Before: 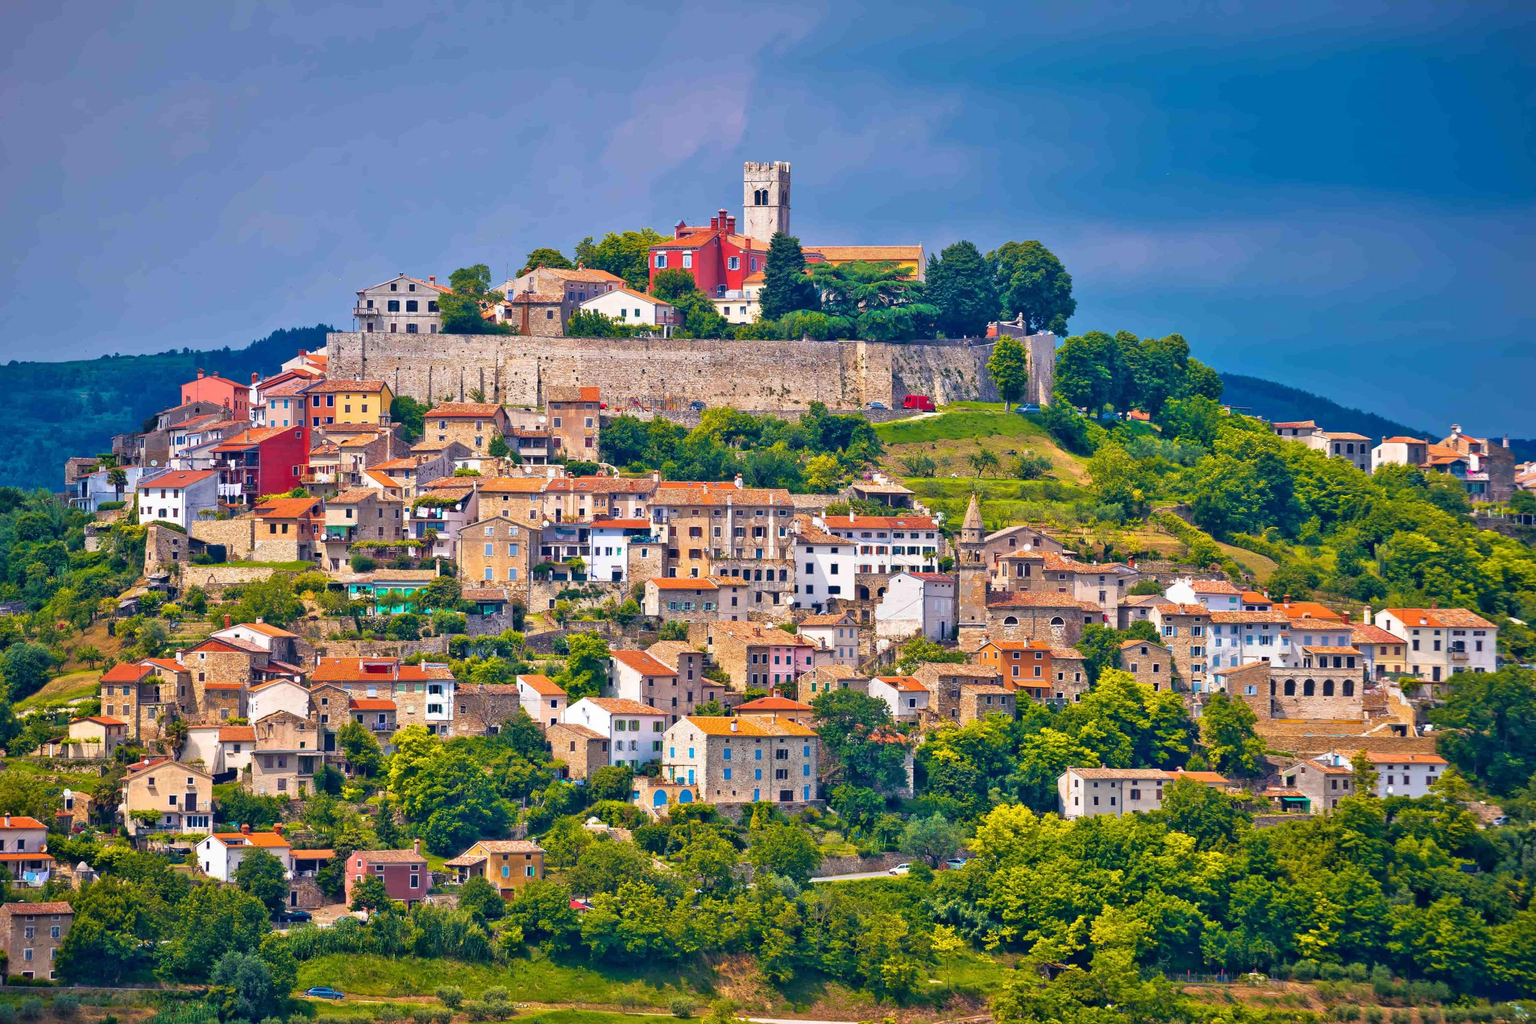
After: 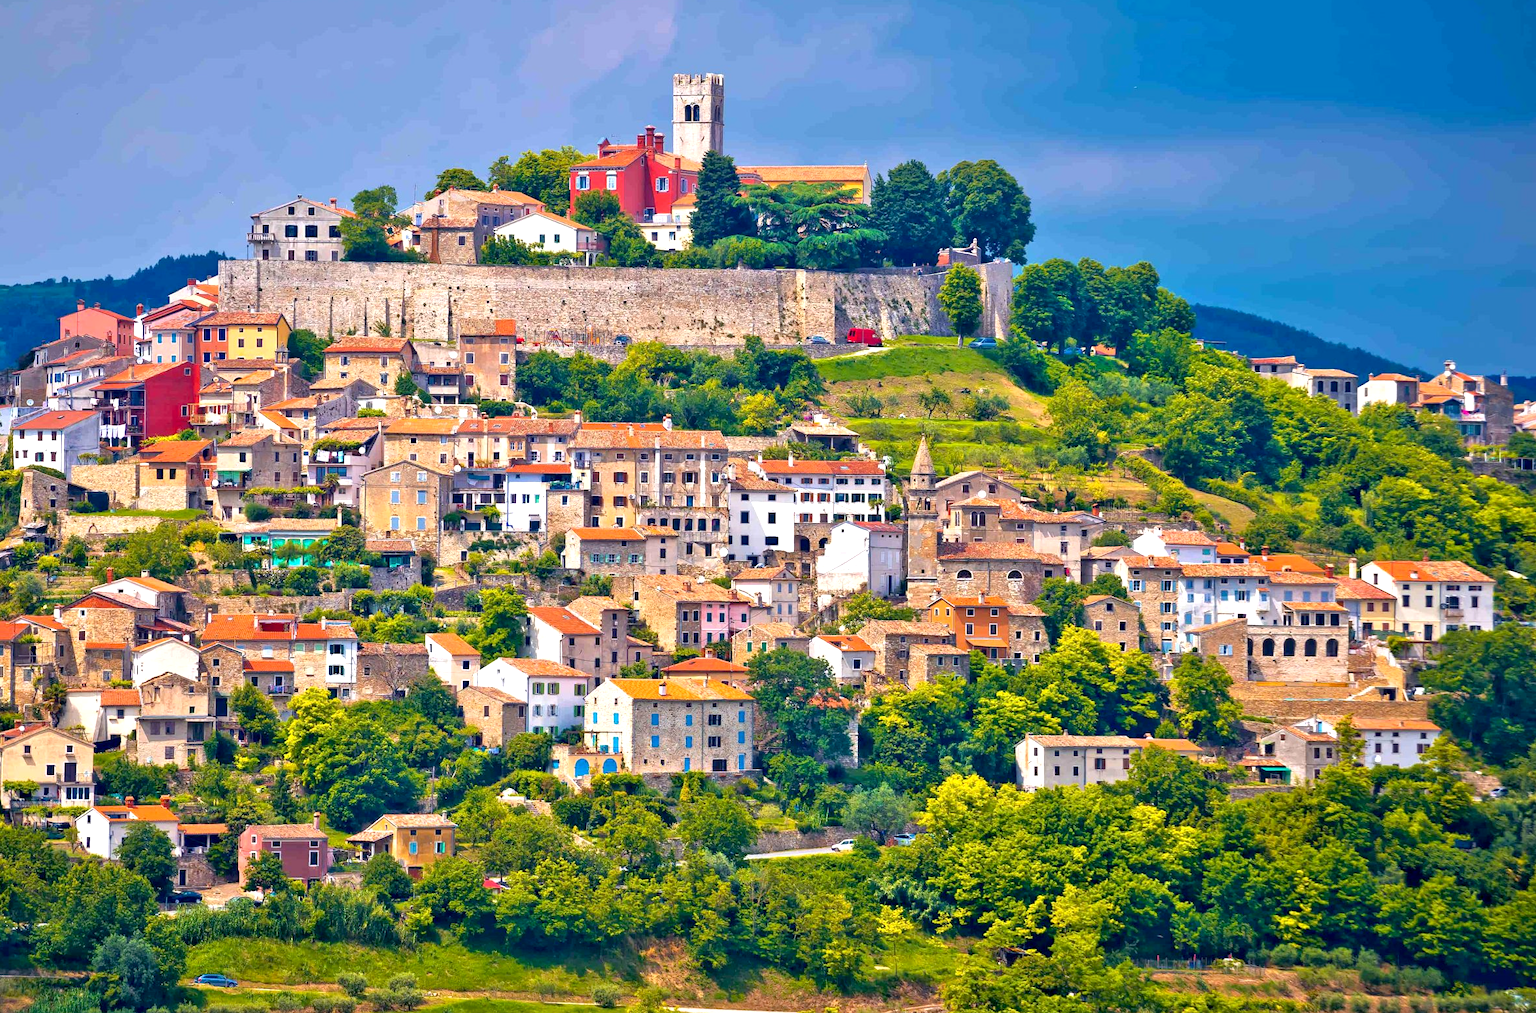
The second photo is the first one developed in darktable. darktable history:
exposure: black level correction 0.005, exposure 0.417 EV, compensate highlight preservation false
crop and rotate: left 8.262%, top 9.226%
